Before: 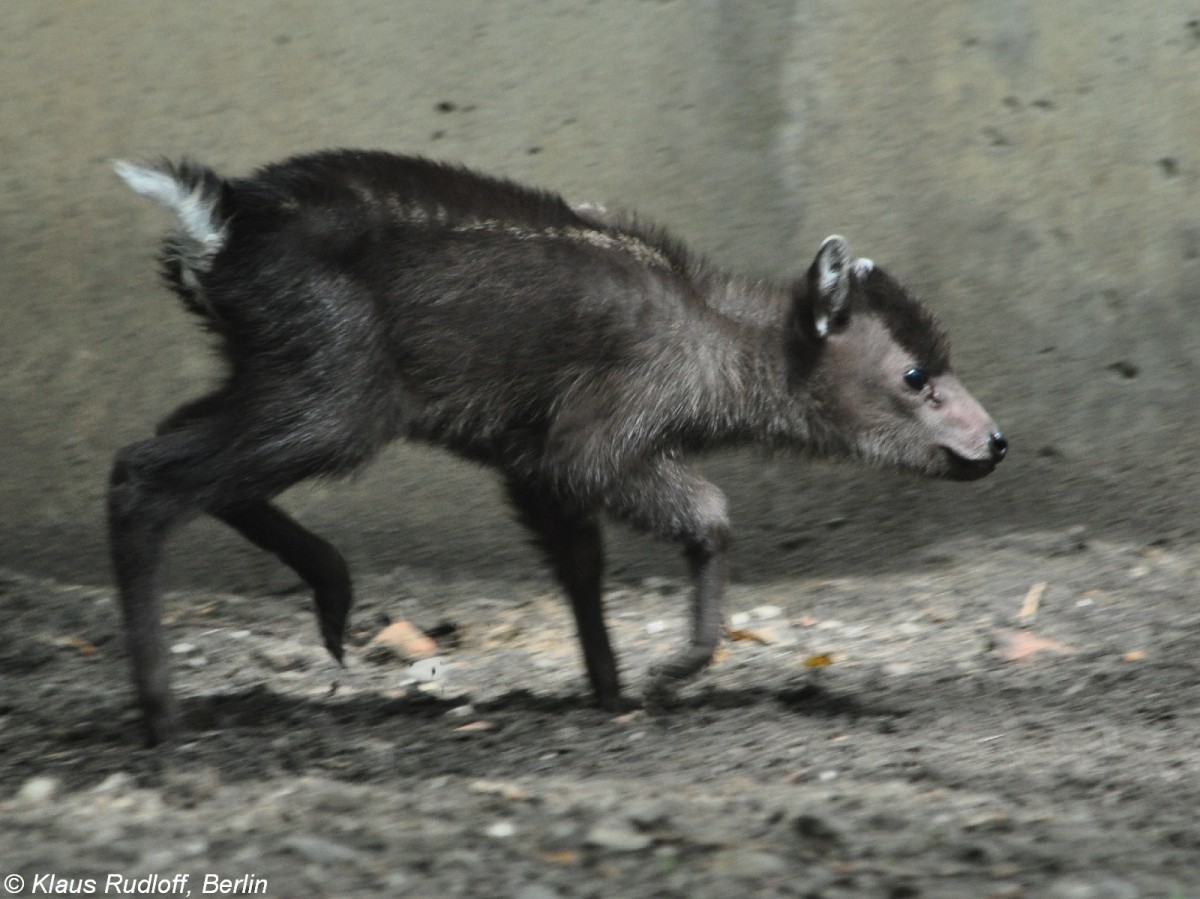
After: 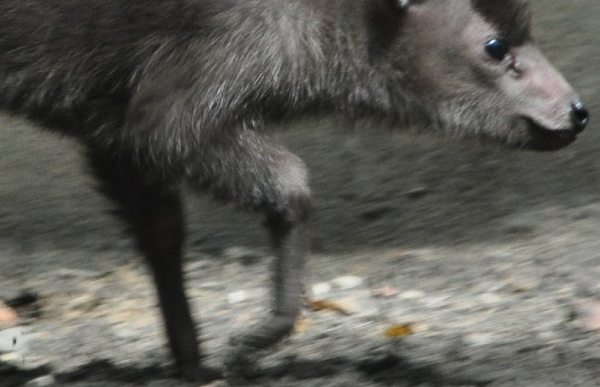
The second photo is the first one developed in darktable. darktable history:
crop: left 34.945%, top 36.744%, right 15.041%, bottom 20.107%
